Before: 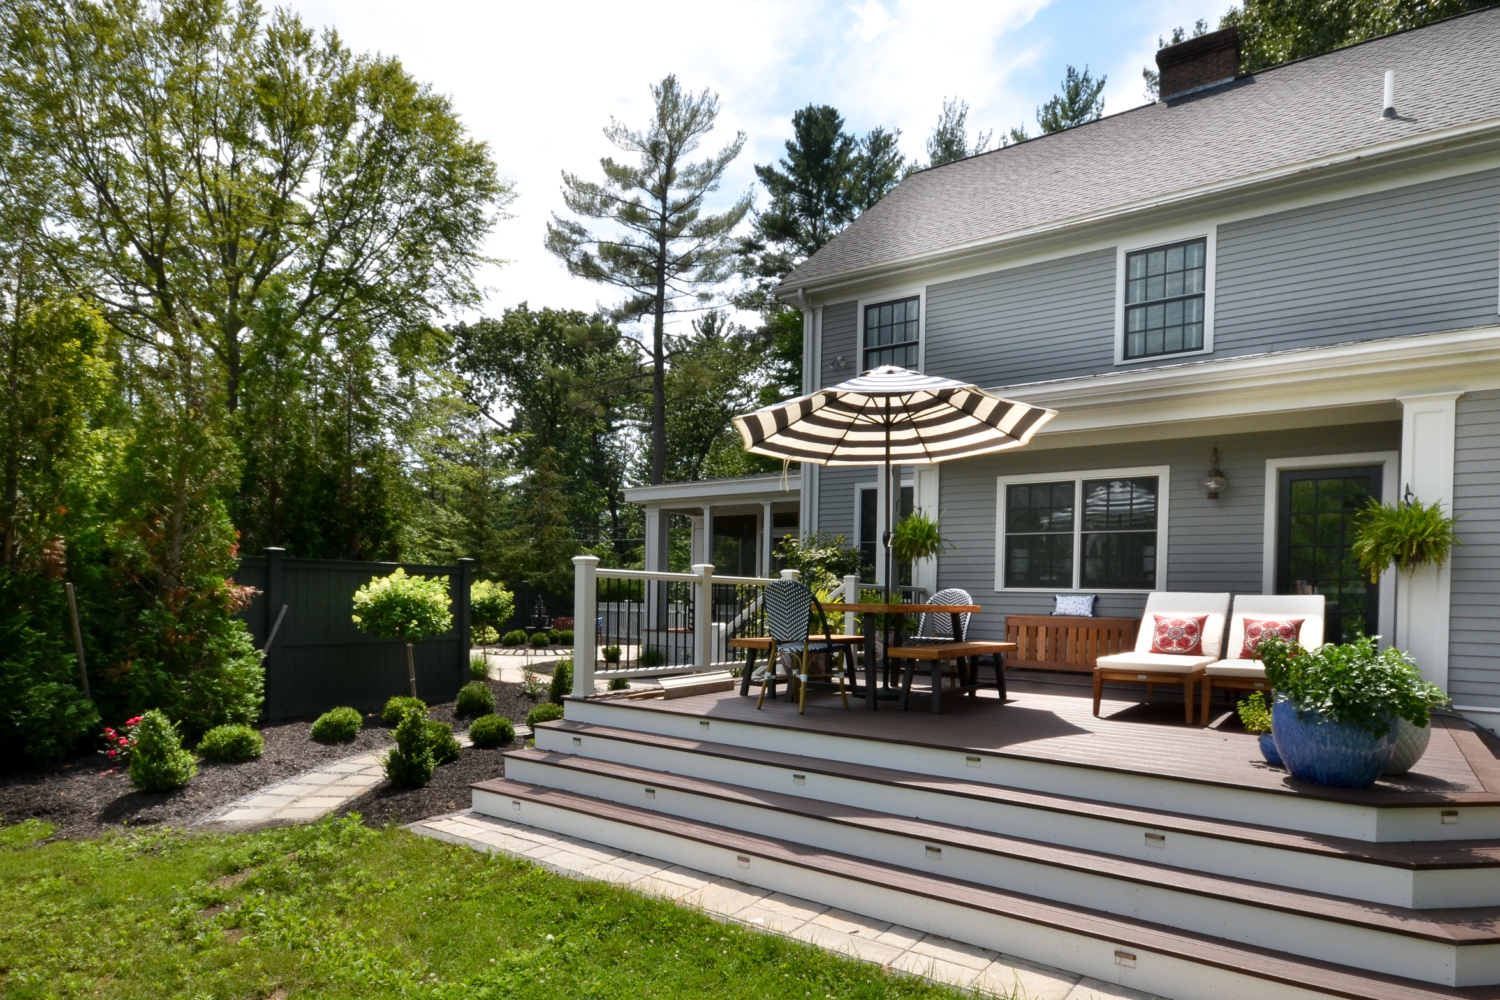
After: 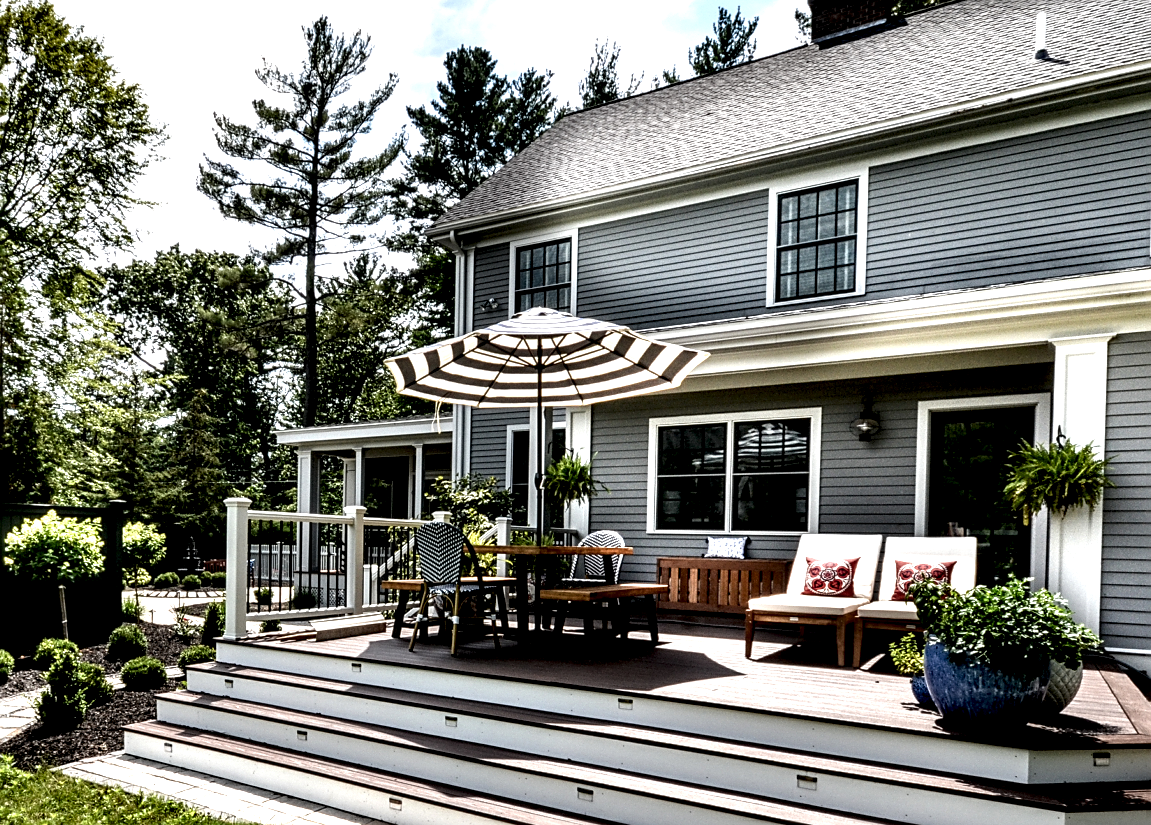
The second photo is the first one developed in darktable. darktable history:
local contrast: highlights 115%, shadows 45%, detail 292%
sharpen: on, module defaults
crop: left 23.24%, top 5.837%, bottom 11.566%
